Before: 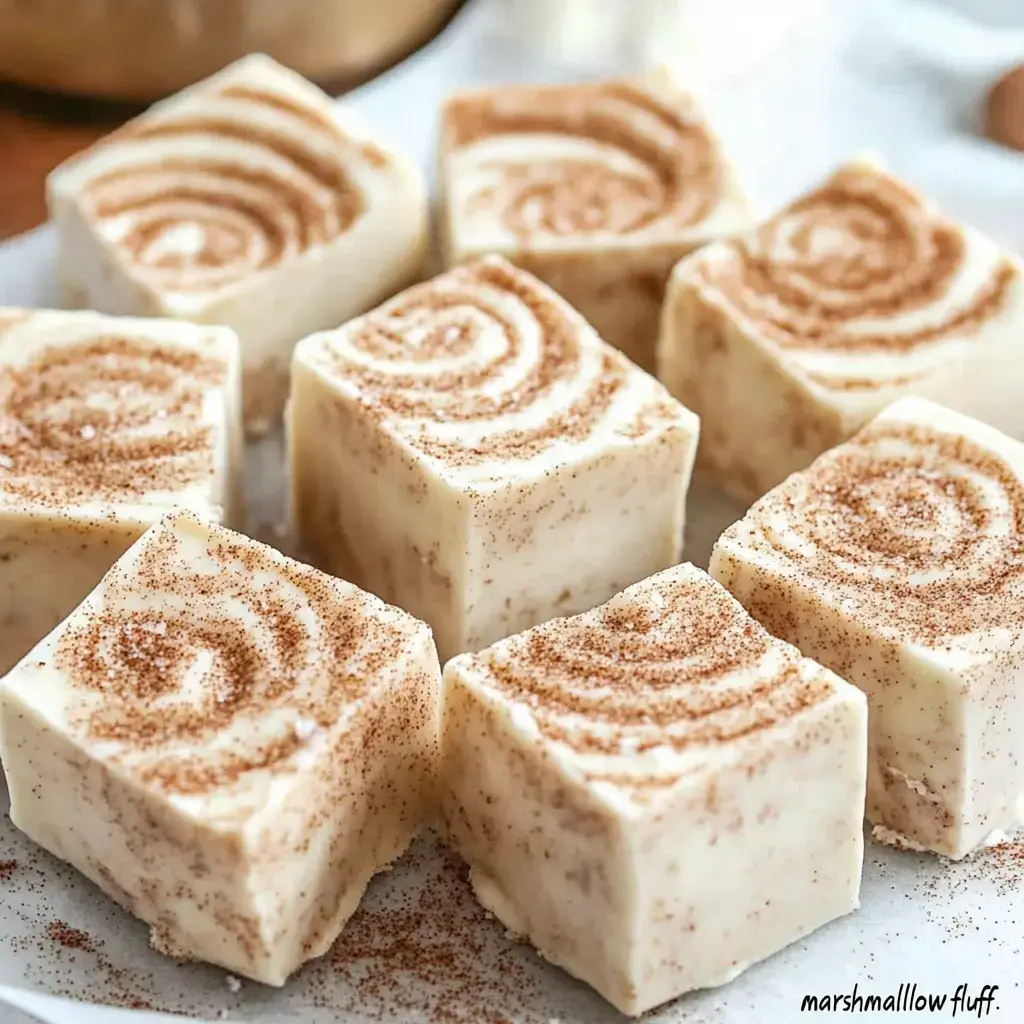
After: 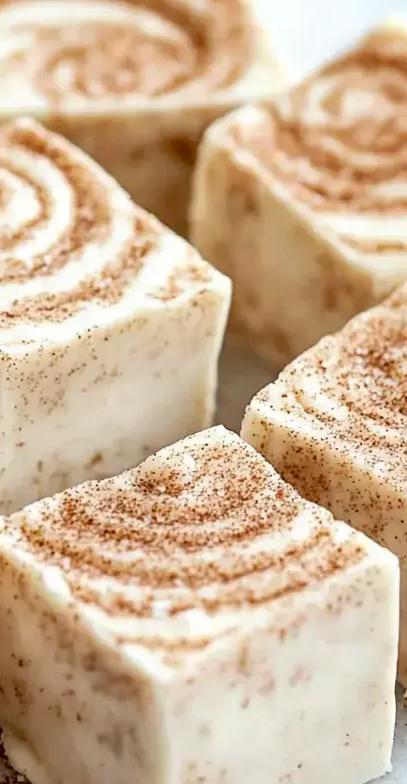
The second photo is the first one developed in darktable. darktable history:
crop: left 45.721%, top 13.393%, right 14.118%, bottom 10.01%
exposure: black level correction 0.01, exposure 0.011 EV, compensate highlight preservation false
